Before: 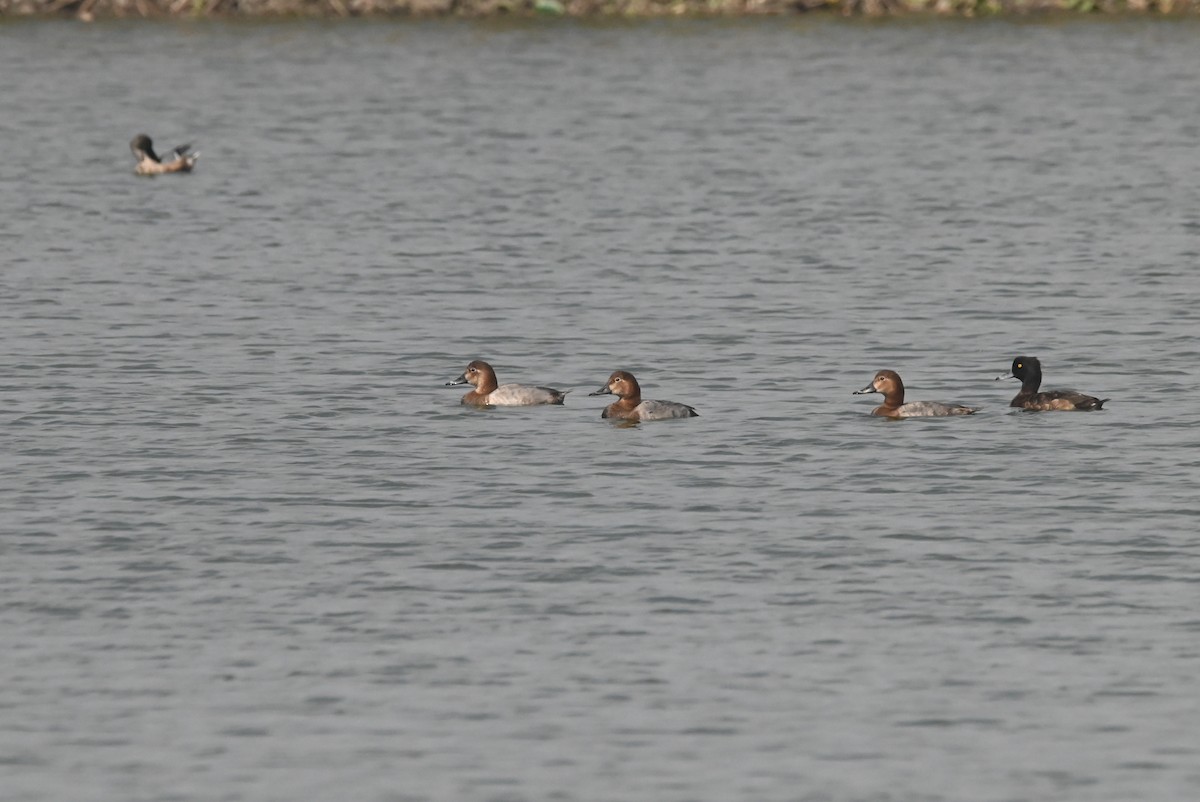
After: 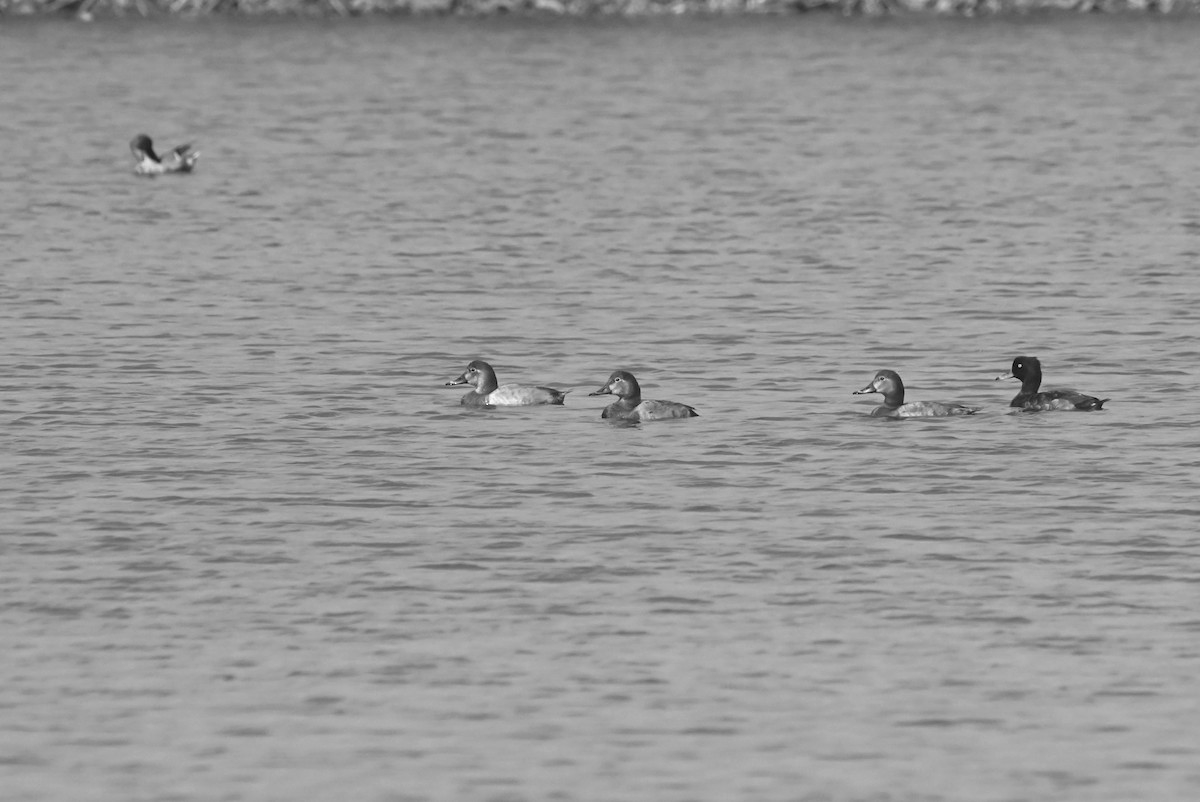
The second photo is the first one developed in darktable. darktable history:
white balance: red 1.042, blue 1.17
exposure: black level correction 0.001, exposure 0.5 EV, compensate exposure bias true, compensate highlight preservation false
monochrome: a -92.57, b 58.91
